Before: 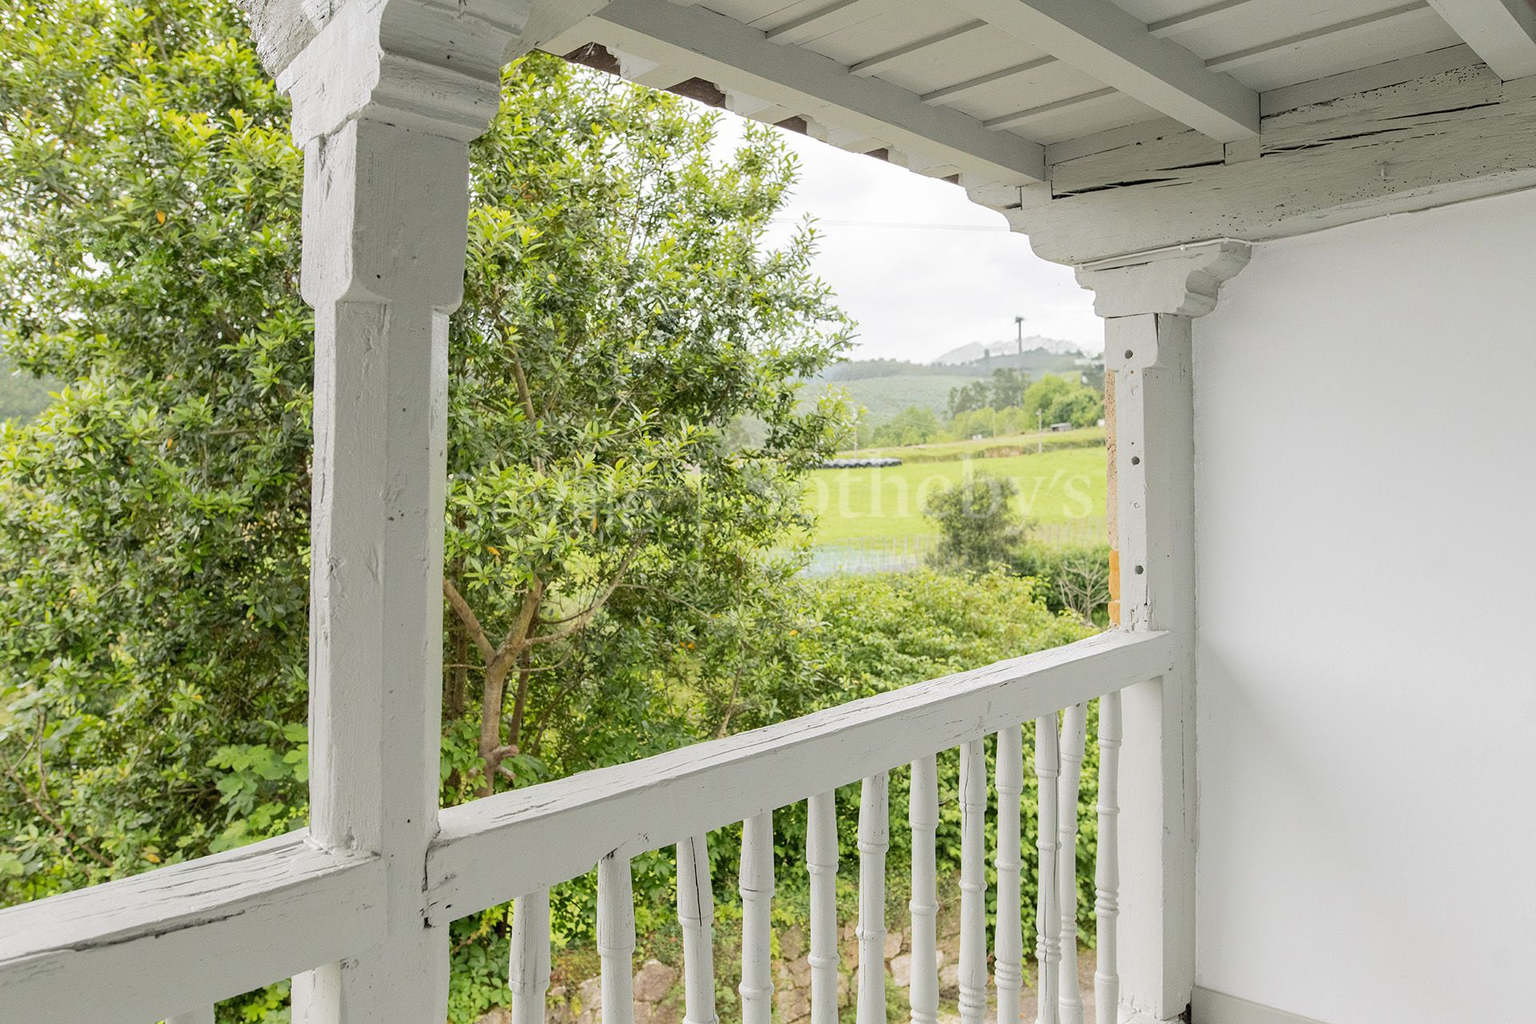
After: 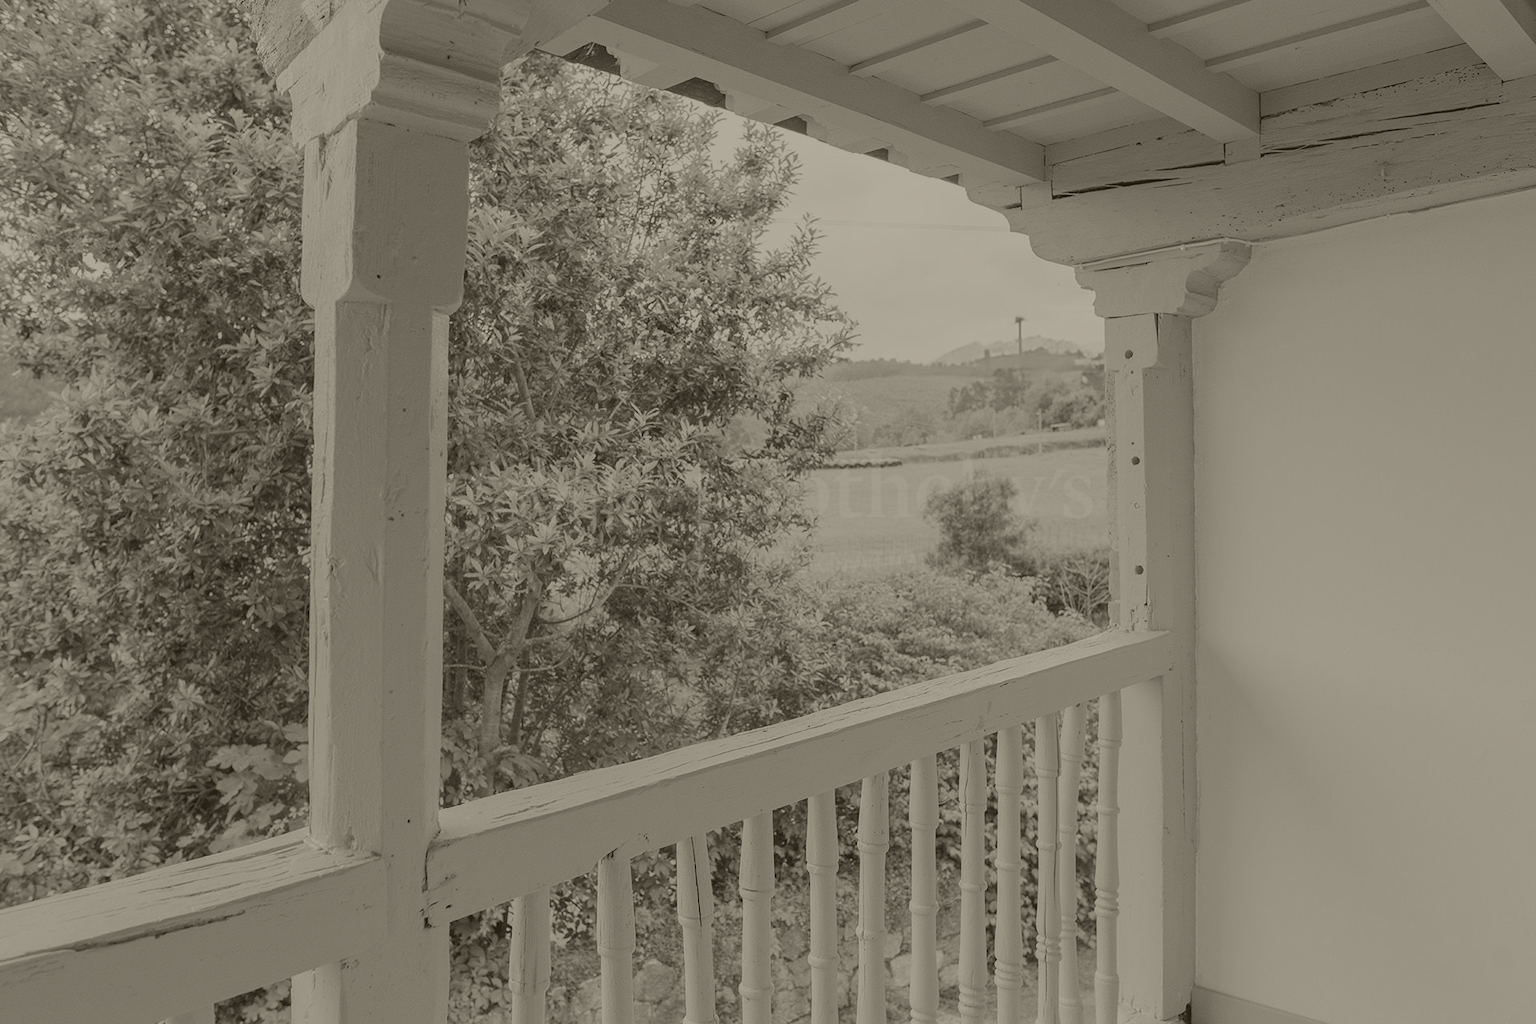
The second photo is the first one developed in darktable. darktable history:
colorize: hue 41.44°, saturation 22%, source mix 60%, lightness 10.61%
